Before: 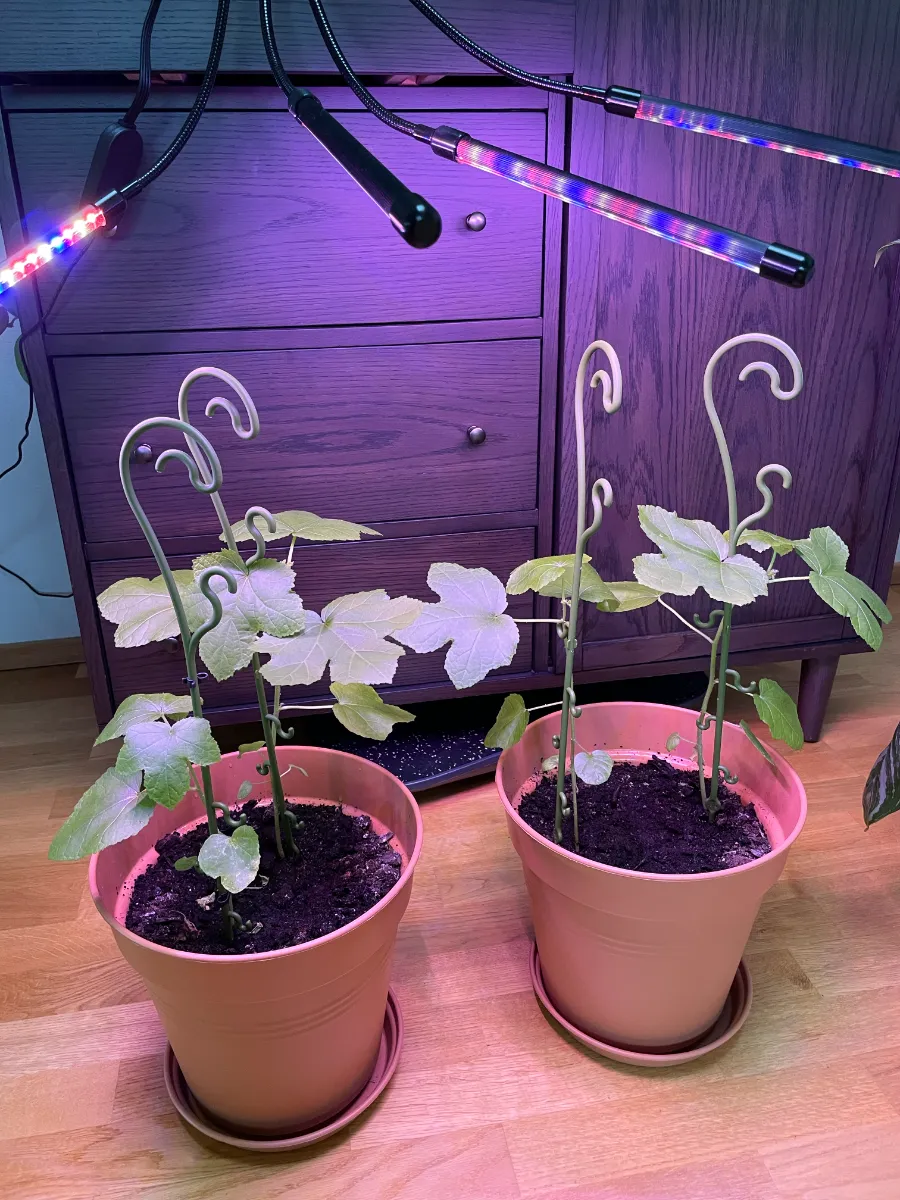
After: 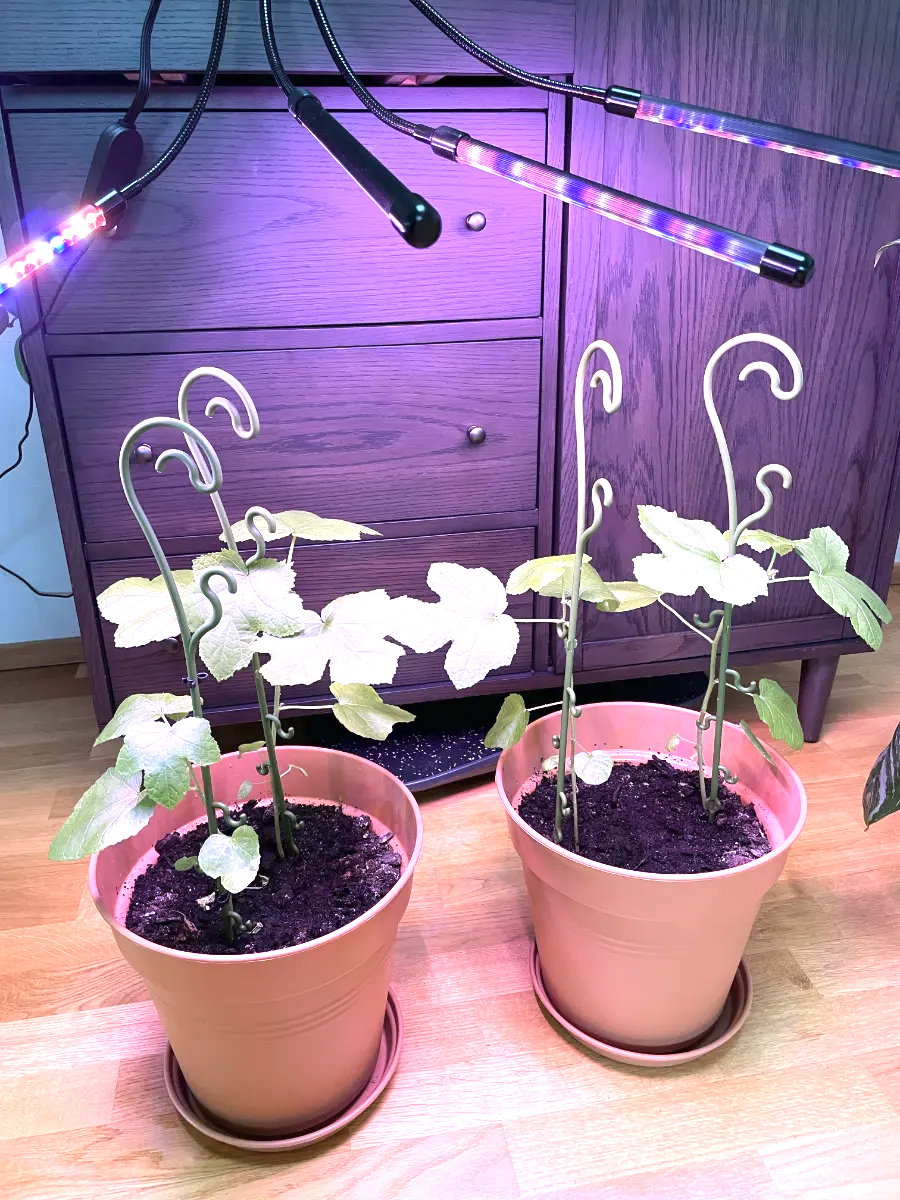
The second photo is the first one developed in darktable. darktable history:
exposure: black level correction 0, exposure 1.1 EV, compensate highlight preservation false
color zones: curves: ch0 [(0, 0.5) (0.143, 0.5) (0.286, 0.5) (0.429, 0.504) (0.571, 0.5) (0.714, 0.509) (0.857, 0.5) (1, 0.5)]; ch1 [(0, 0.425) (0.143, 0.425) (0.286, 0.375) (0.429, 0.405) (0.571, 0.5) (0.714, 0.47) (0.857, 0.425) (1, 0.435)]; ch2 [(0, 0.5) (0.143, 0.5) (0.286, 0.5) (0.429, 0.517) (0.571, 0.5) (0.714, 0.51) (0.857, 0.5) (1, 0.5)]
